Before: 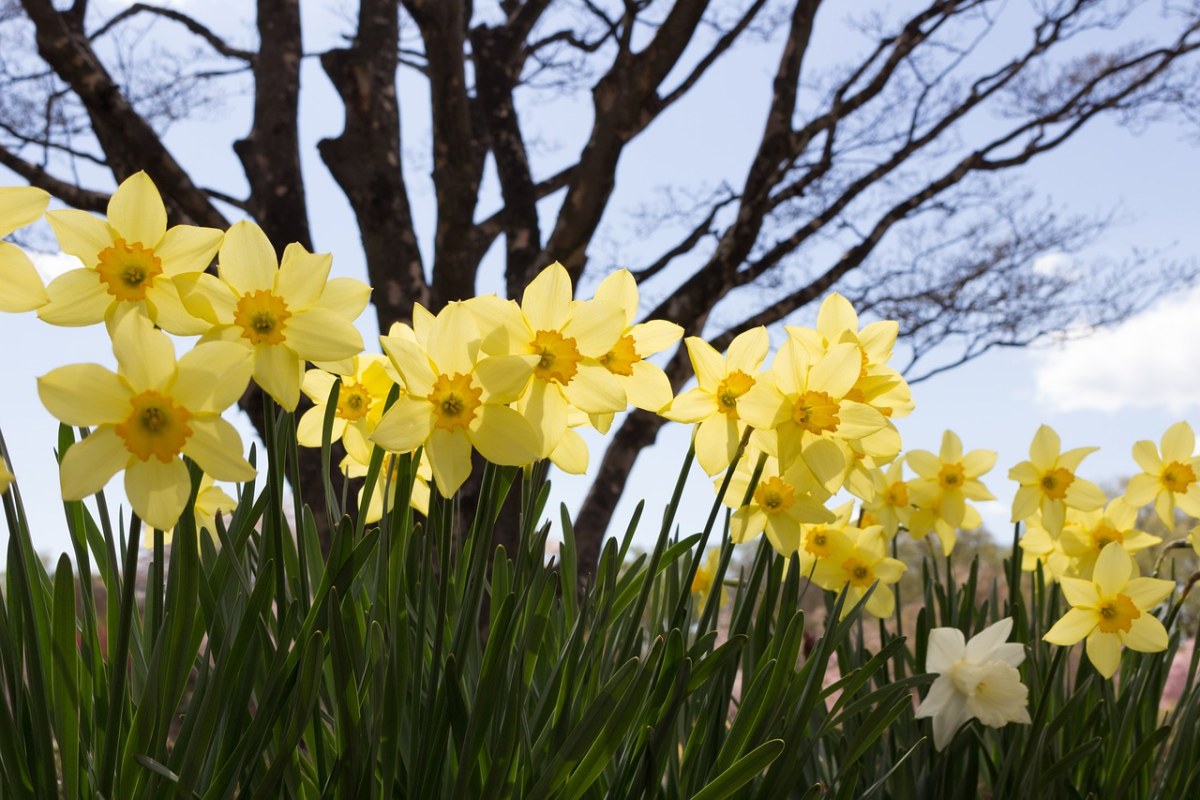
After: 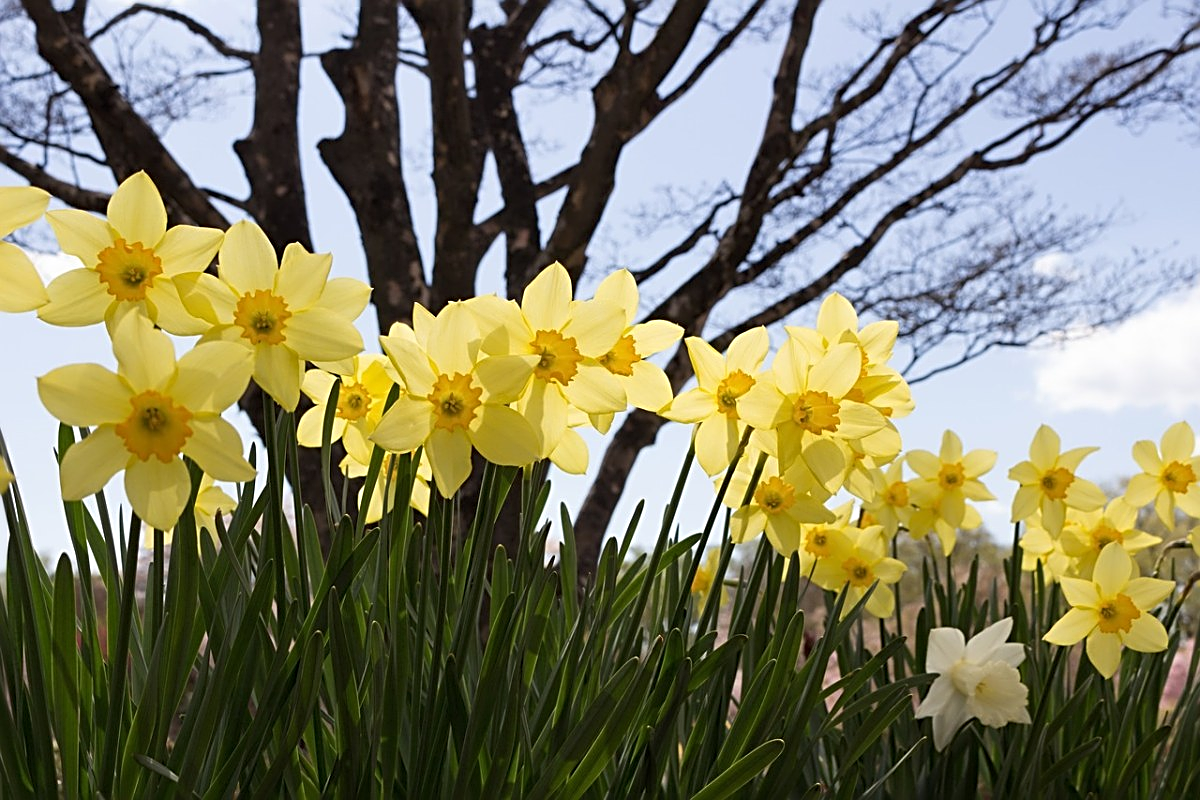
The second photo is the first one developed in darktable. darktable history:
sharpen: radius 2.559, amount 0.637
